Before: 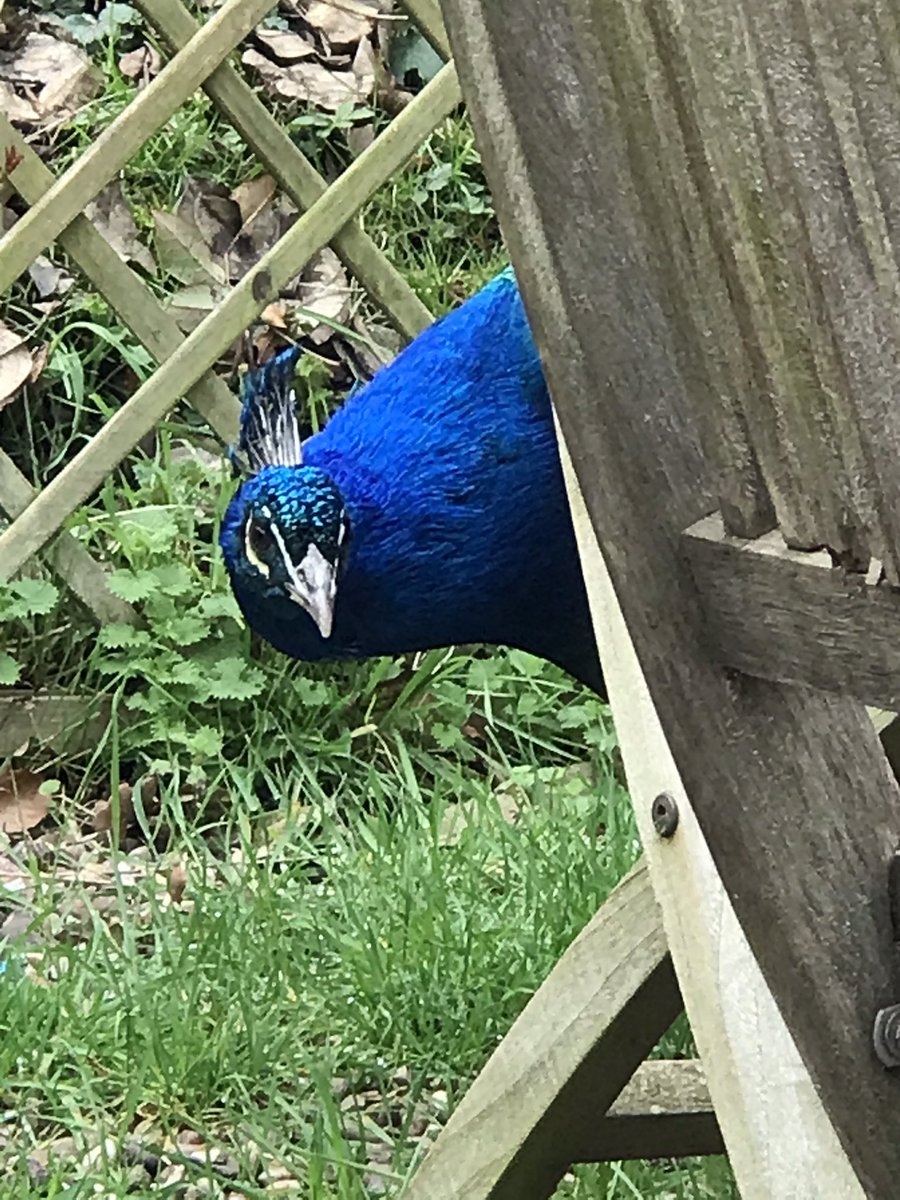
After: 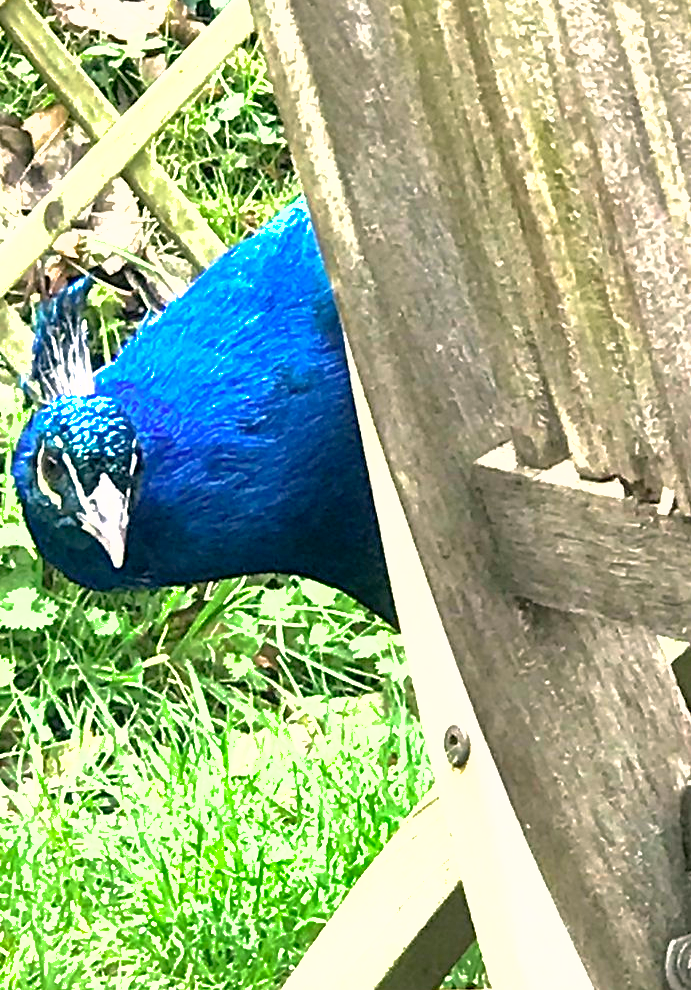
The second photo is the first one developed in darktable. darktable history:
crop: left 23.129%, top 5.876%, bottom 11.555%
color correction: highlights a* 4.45, highlights b* 4.93, shadows a* -7.33, shadows b* 4.8
tone equalizer: -8 EV -0.75 EV, -7 EV -0.731 EV, -6 EV -0.589 EV, -5 EV -0.37 EV, -3 EV 0.39 EV, -2 EV 0.6 EV, -1 EV 0.675 EV, +0 EV 0.761 EV
shadows and highlights: on, module defaults
exposure: black level correction 0.001, exposure 1.118 EV, compensate exposure bias true, compensate highlight preservation false
